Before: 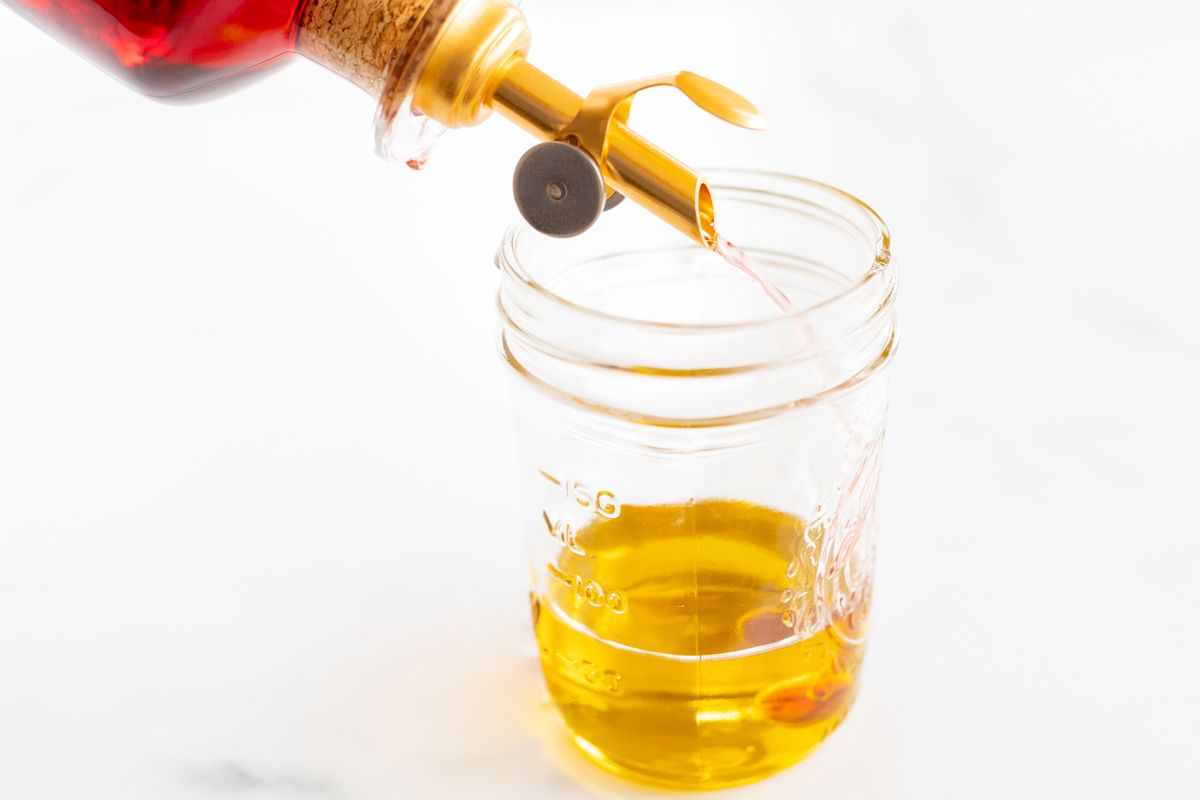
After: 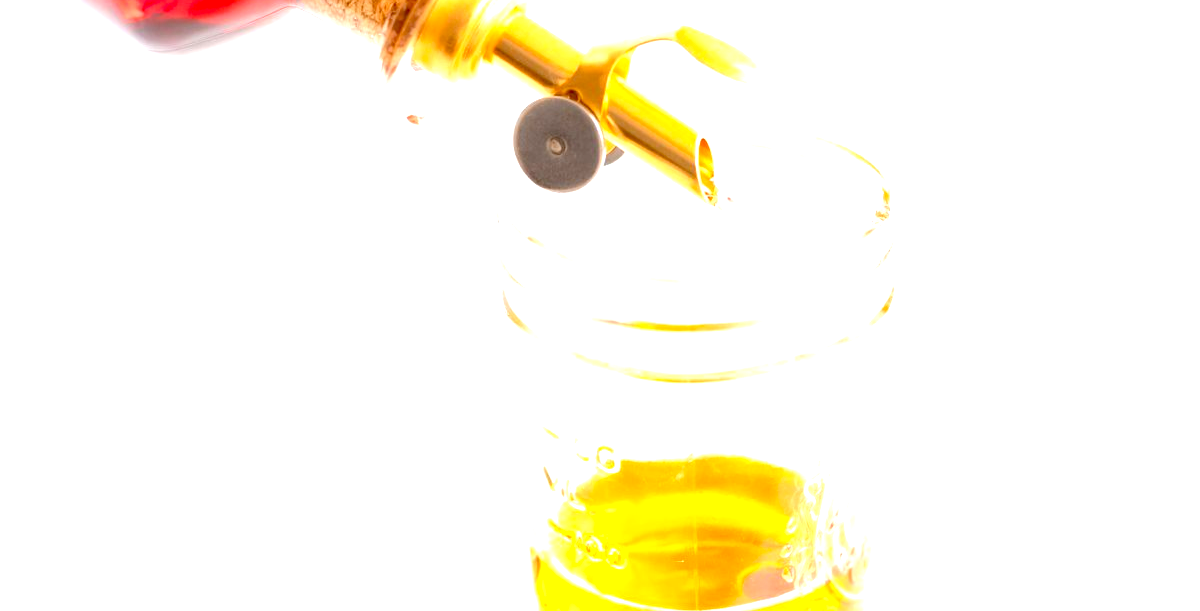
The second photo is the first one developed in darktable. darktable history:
exposure: black level correction 0.01, exposure 1 EV, compensate exposure bias true, compensate highlight preservation false
contrast equalizer: octaves 7, y [[0.5 ×4, 0.467, 0.376], [0.5 ×6], [0.5 ×6], [0 ×6], [0 ×6]]
crop: top 5.692%, bottom 17.915%
